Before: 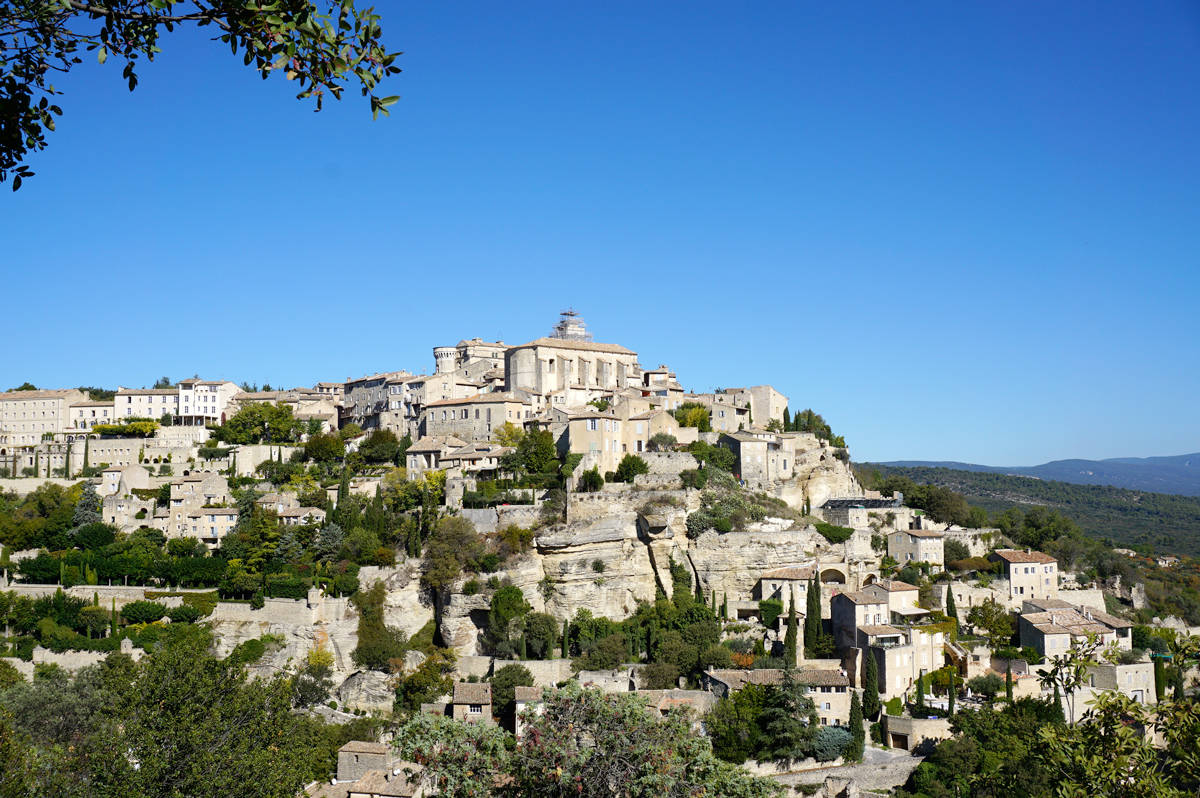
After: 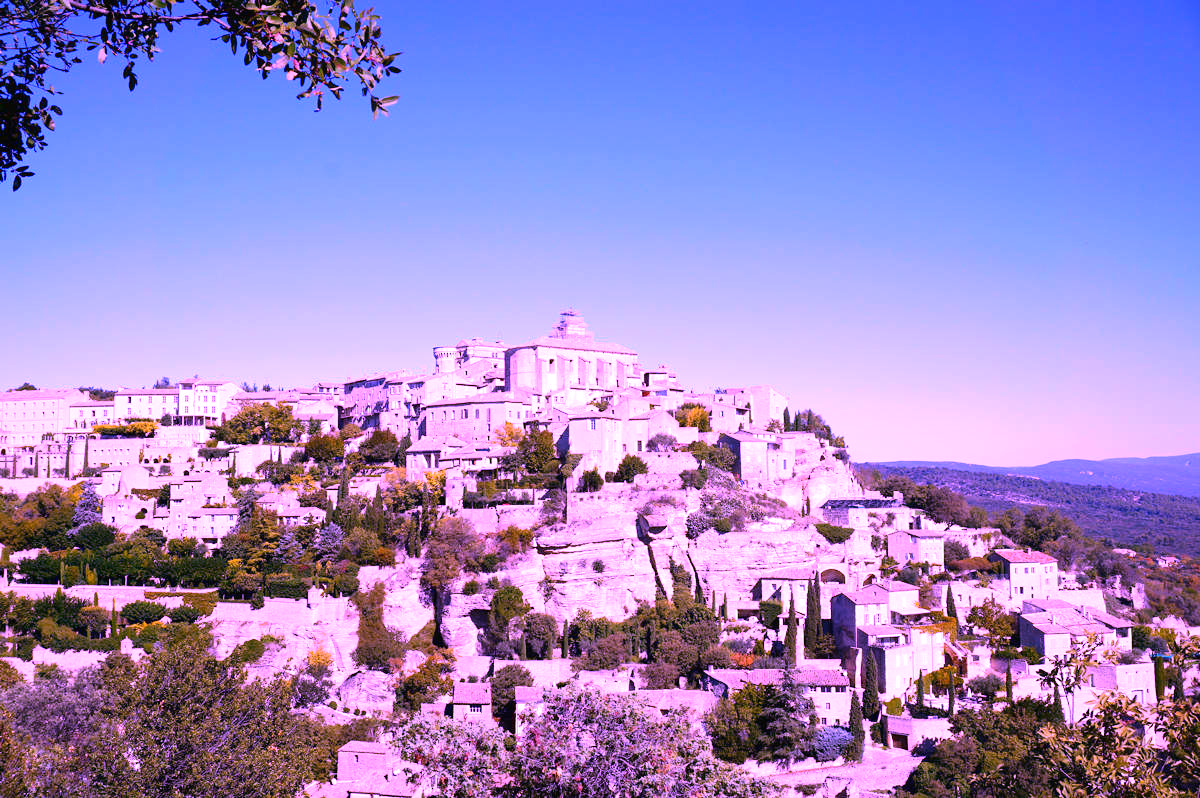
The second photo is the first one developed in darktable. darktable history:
exposure: exposure 0.16 EV, compensate highlight preservation false
tone curve: curves: ch0 [(0, 0.009) (1, 0.985)], color space Lab, linked channels, preserve colors none
white balance: red 1.648, blue 2.275
contrast brightness saturation: contrast 0.08
